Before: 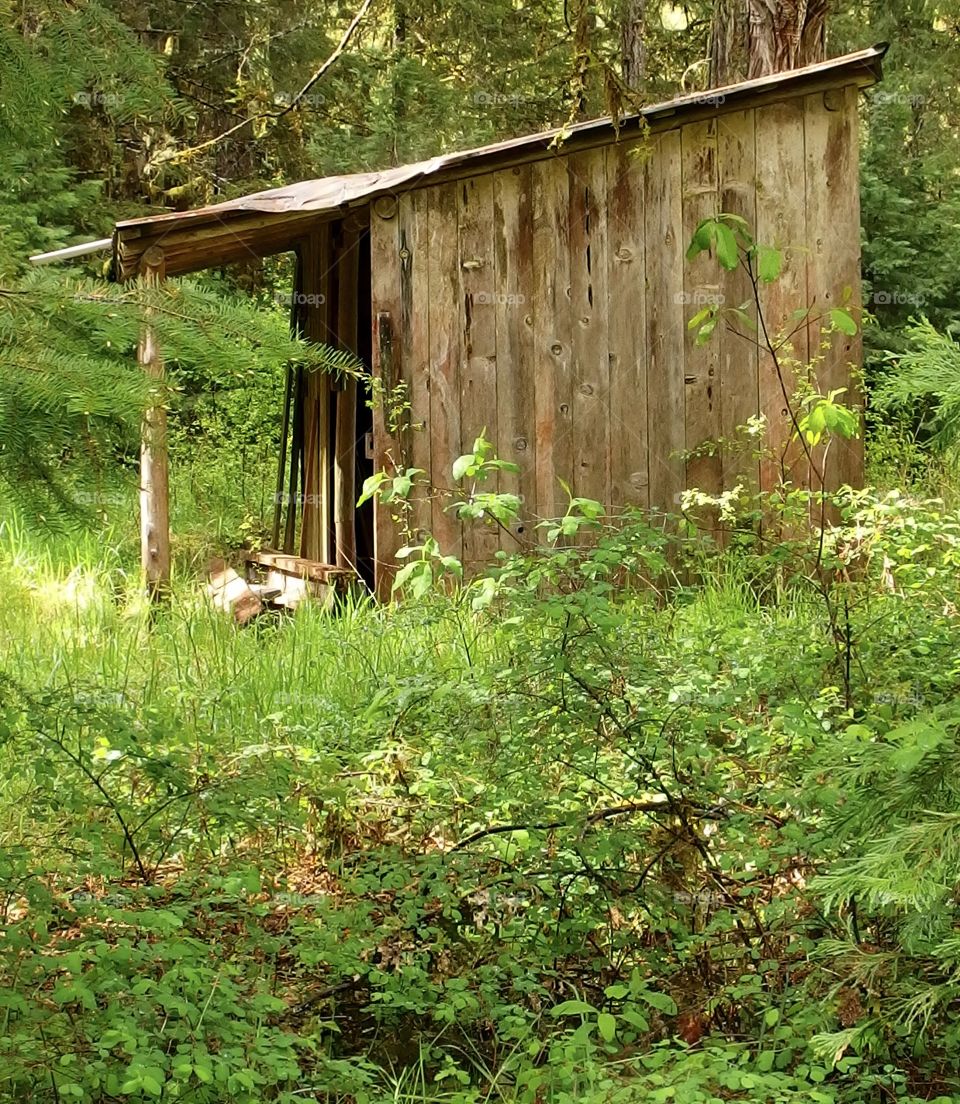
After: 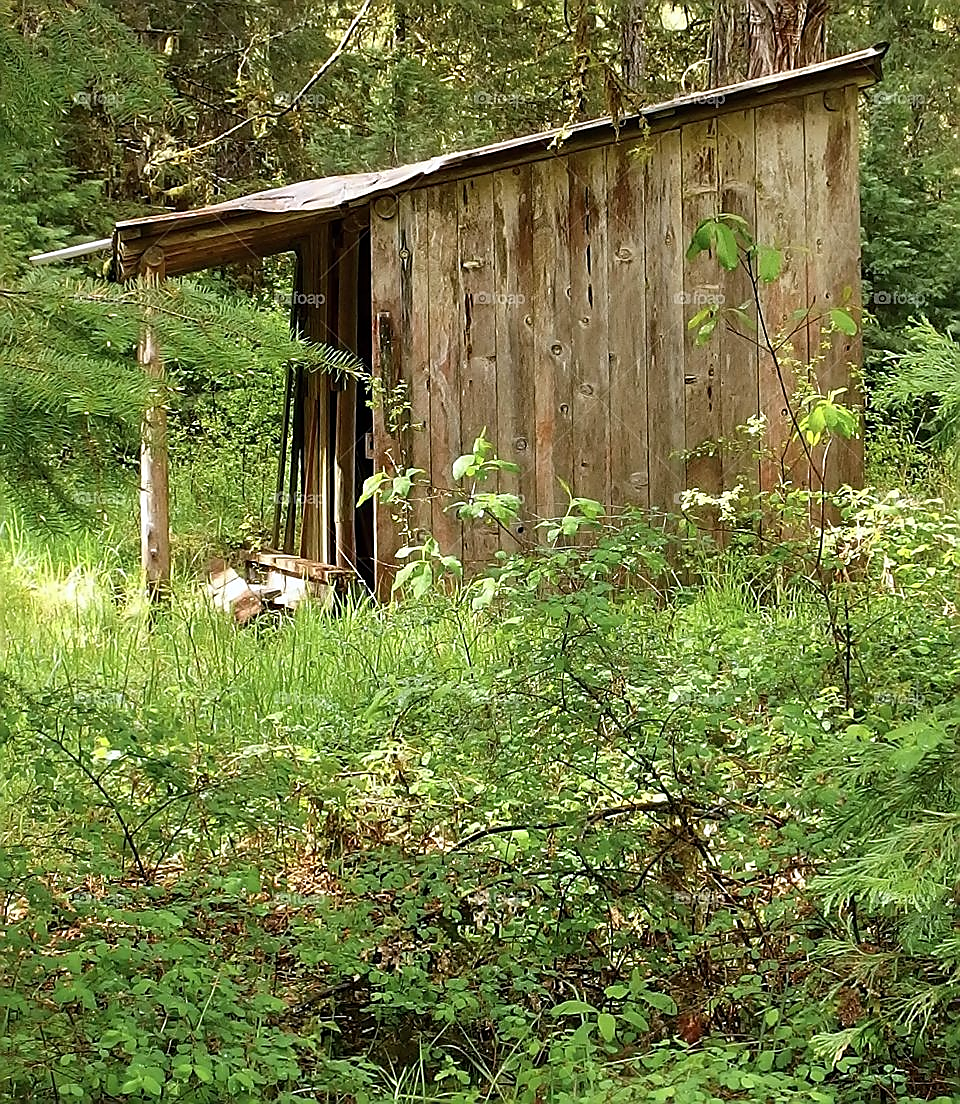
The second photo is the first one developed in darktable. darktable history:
color correction: highlights a* -0.155, highlights b* -5.53, shadows a* -0.145, shadows b* -0.133
sharpen: radius 1.355, amount 1.236, threshold 0.711
